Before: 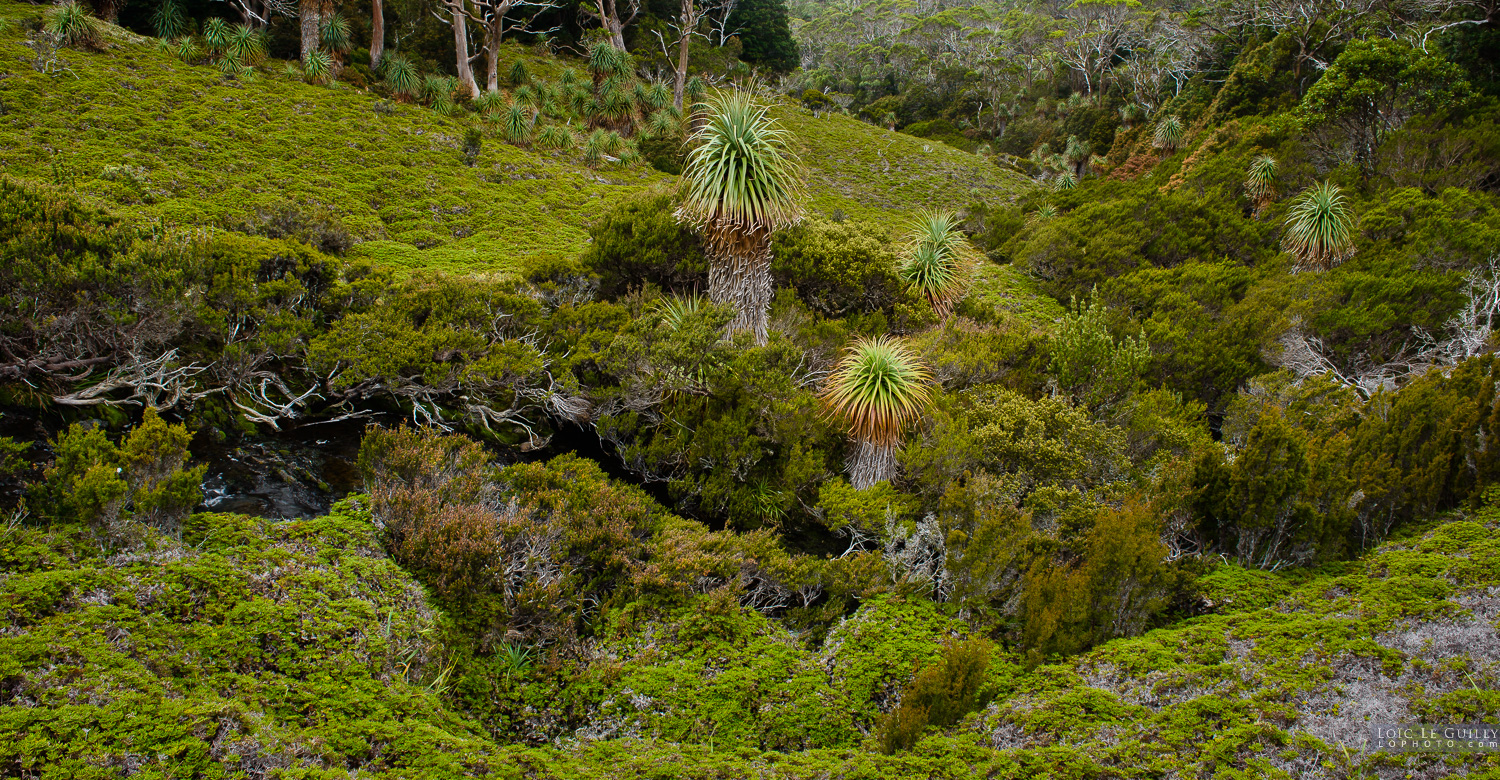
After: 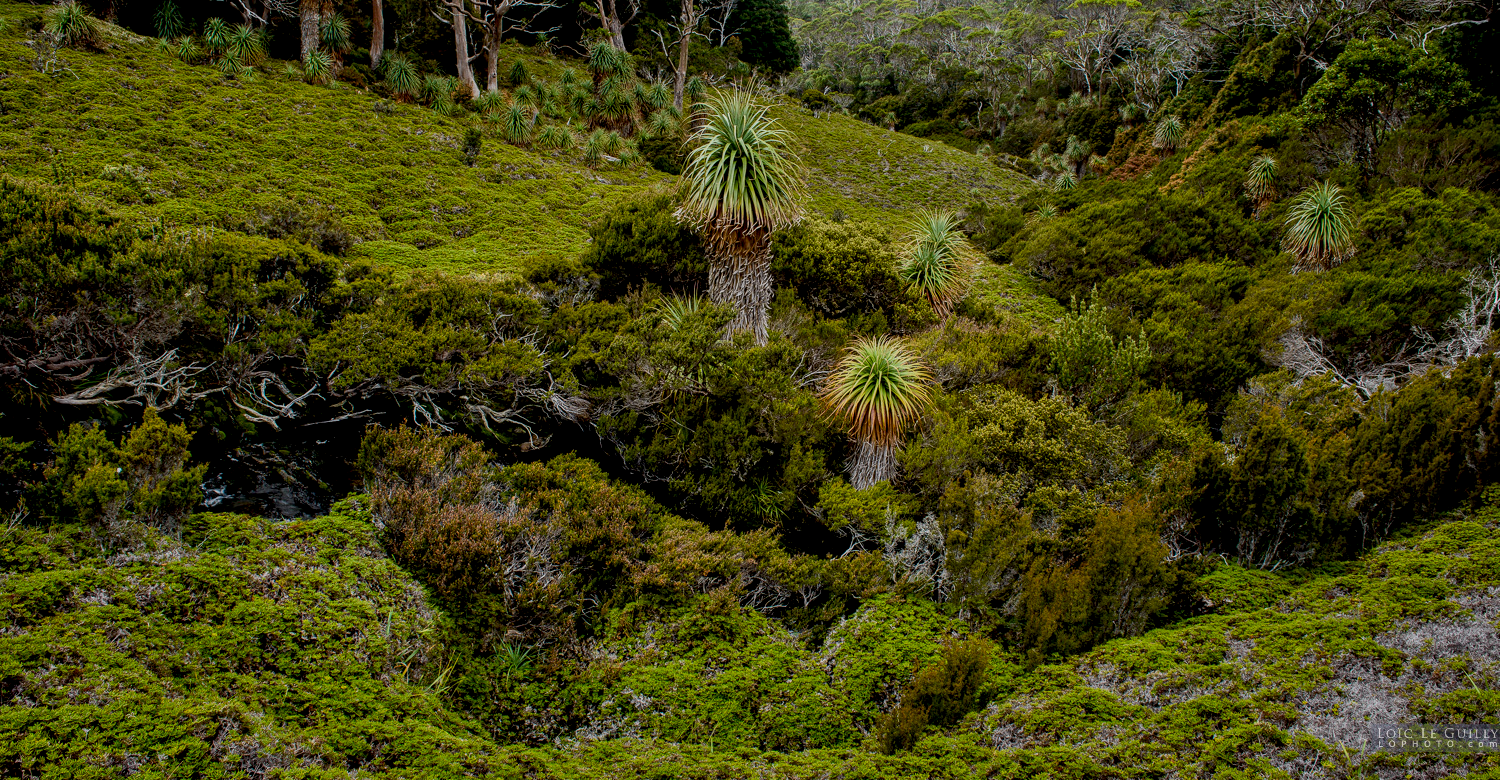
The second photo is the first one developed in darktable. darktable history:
local contrast: detail 130%
exposure: black level correction 0.011, exposure -0.478 EV, compensate highlight preservation false
